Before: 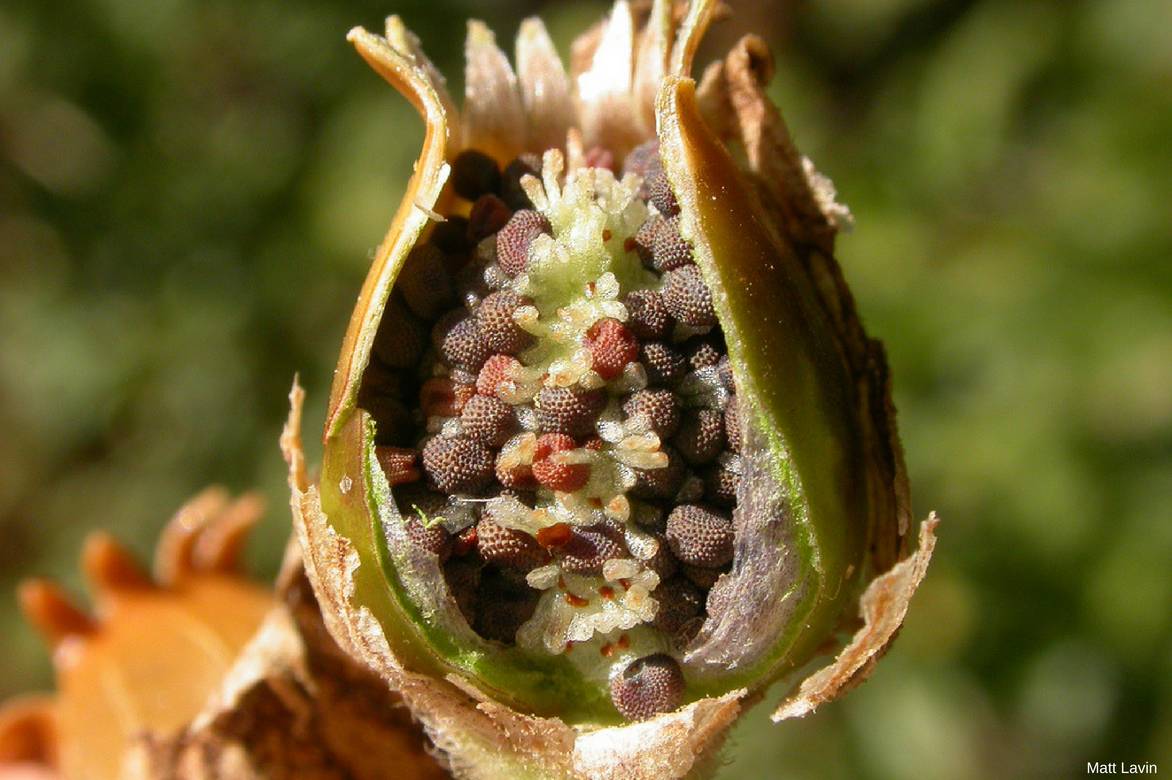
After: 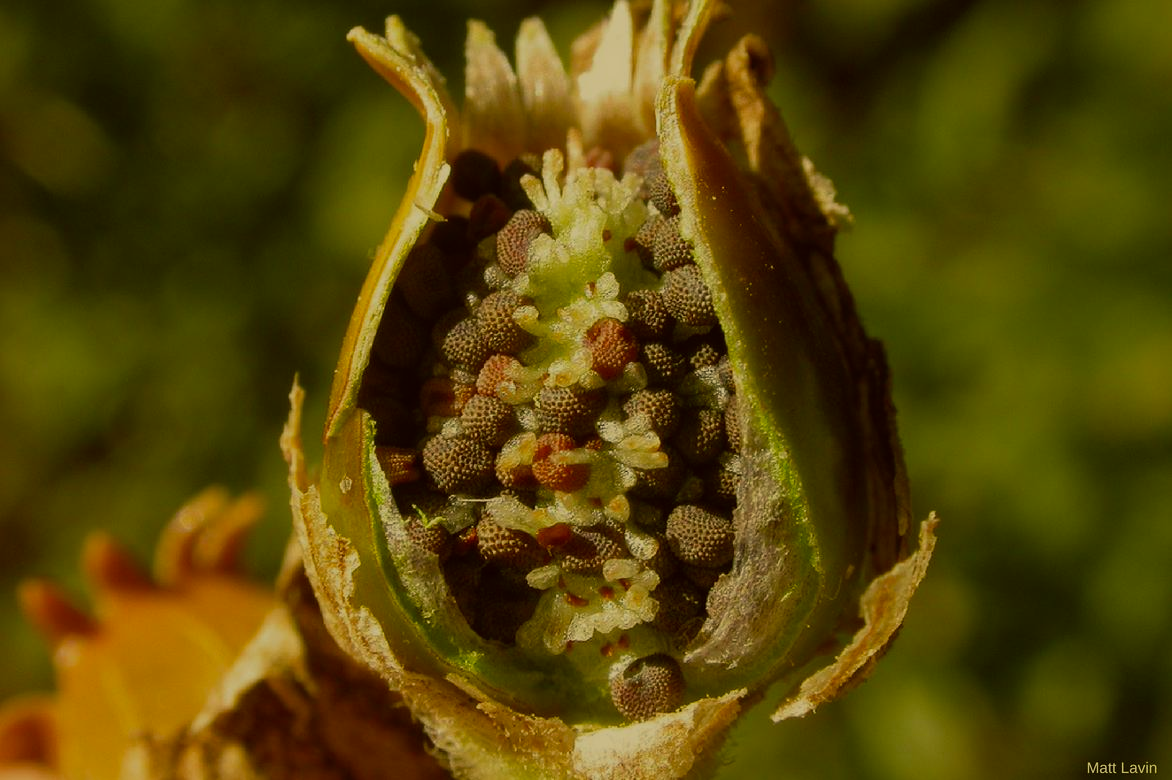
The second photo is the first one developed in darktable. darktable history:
color correction: highlights a* 0.178, highlights b* 29.63, shadows a* -0.153, shadows b* 21.08
exposure: exposure -0.988 EV, compensate highlight preservation false
